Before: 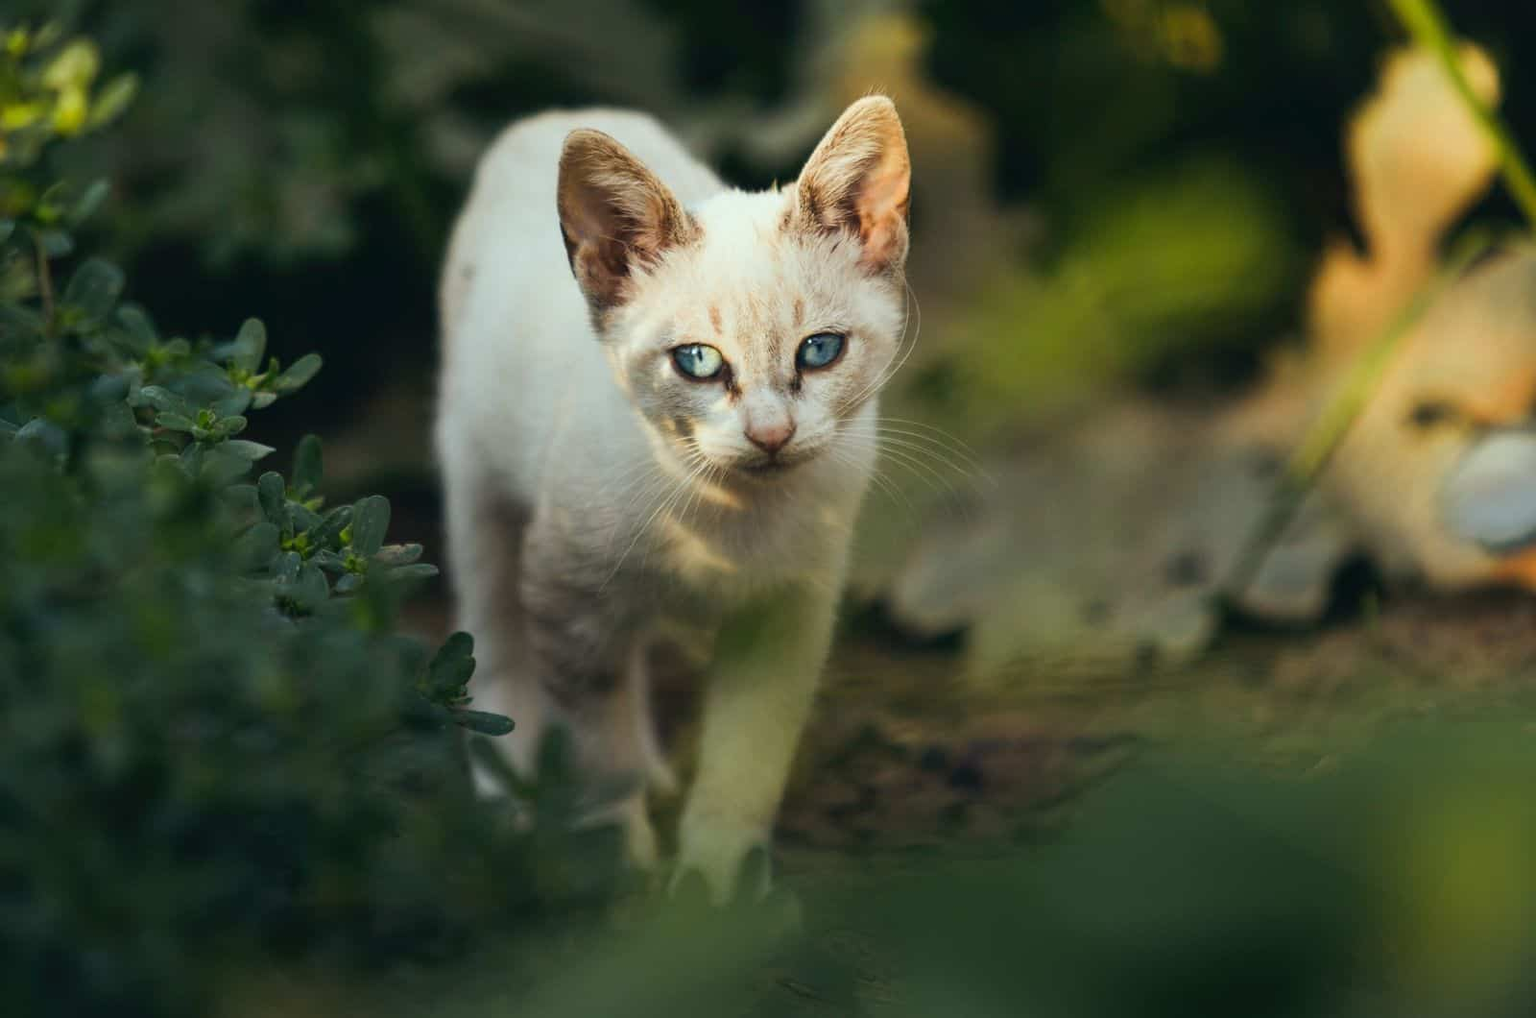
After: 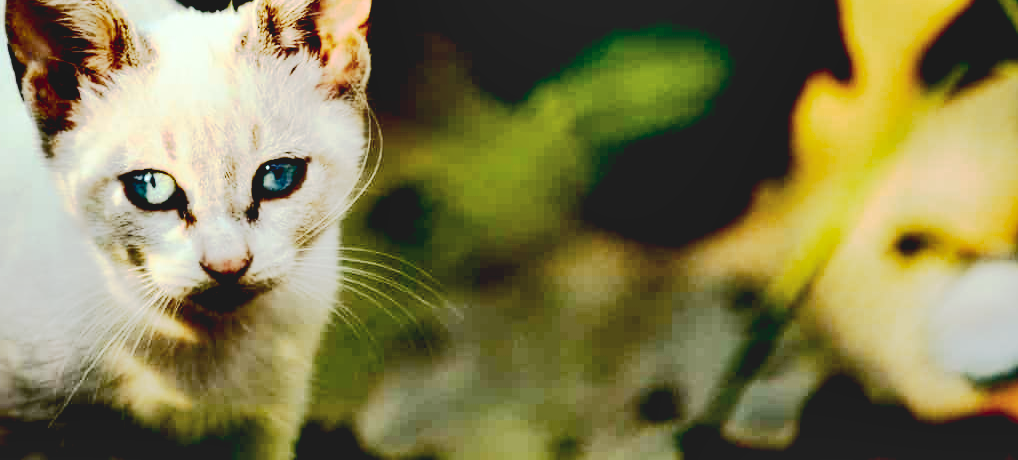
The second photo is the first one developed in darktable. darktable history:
crop: left 36.014%, top 17.784%, right 0.334%, bottom 38.76%
contrast brightness saturation: contrast 0.293
shadows and highlights: shadows 48.57, highlights -40.95, soften with gaussian
base curve: curves: ch0 [(0.065, 0.026) (0.236, 0.358) (0.53, 0.546) (0.777, 0.841) (0.924, 0.992)], preserve colors none
